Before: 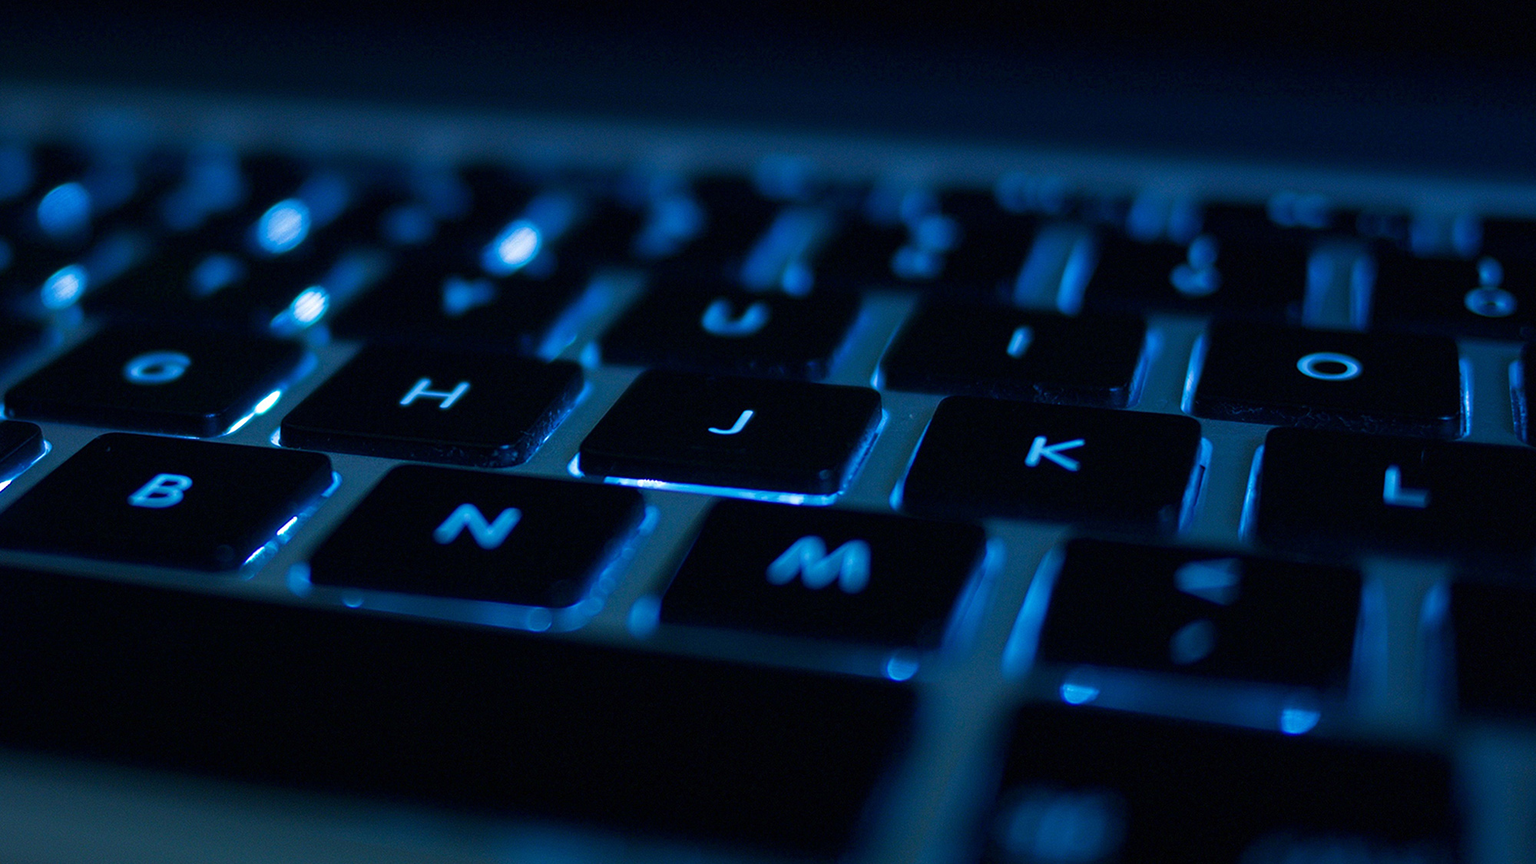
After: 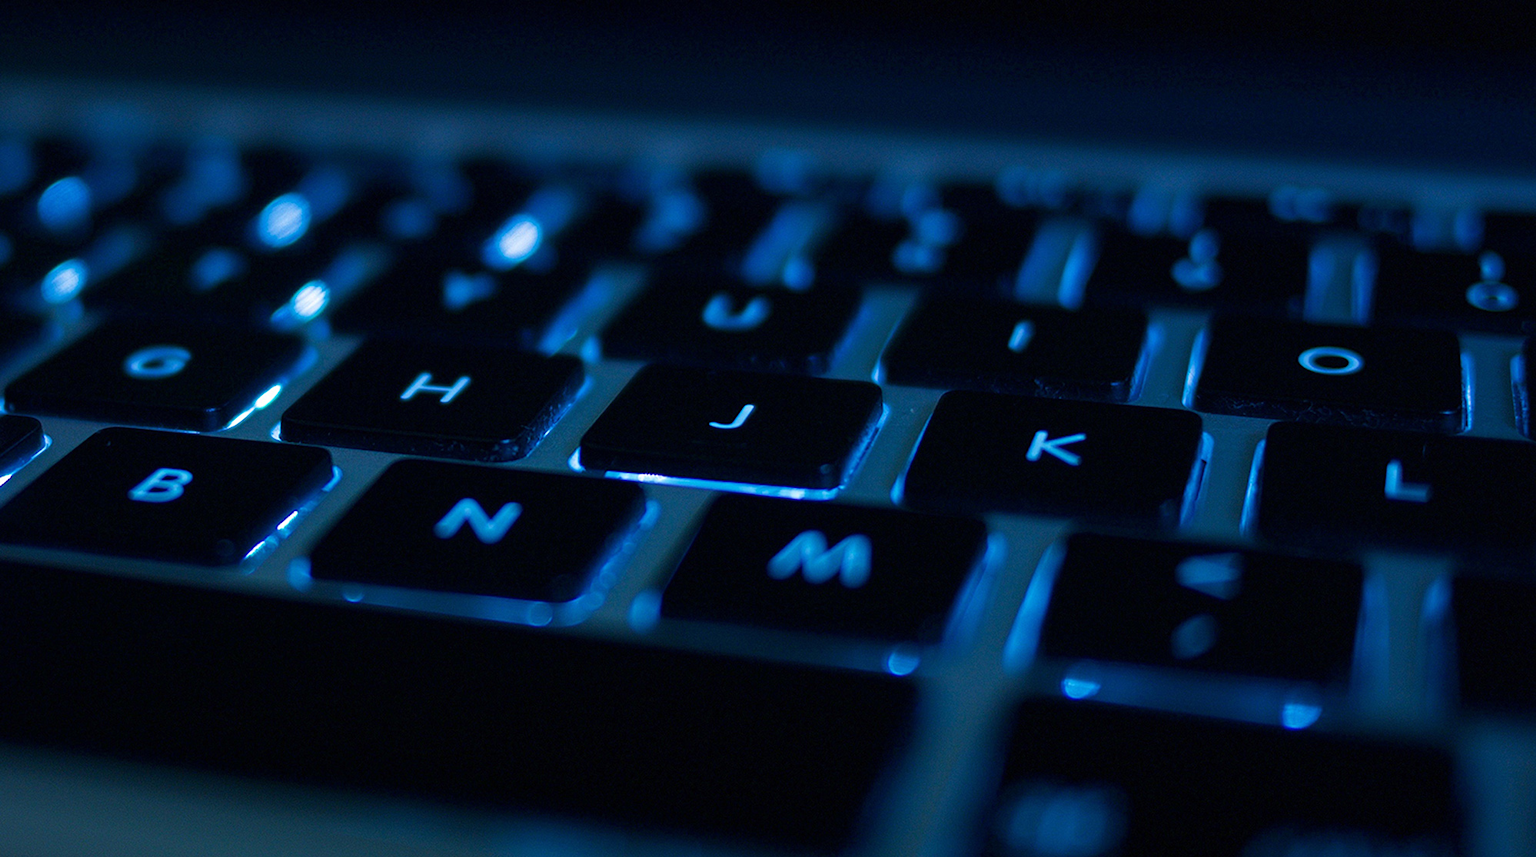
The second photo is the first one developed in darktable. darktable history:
crop: top 0.793%, right 0.088%
